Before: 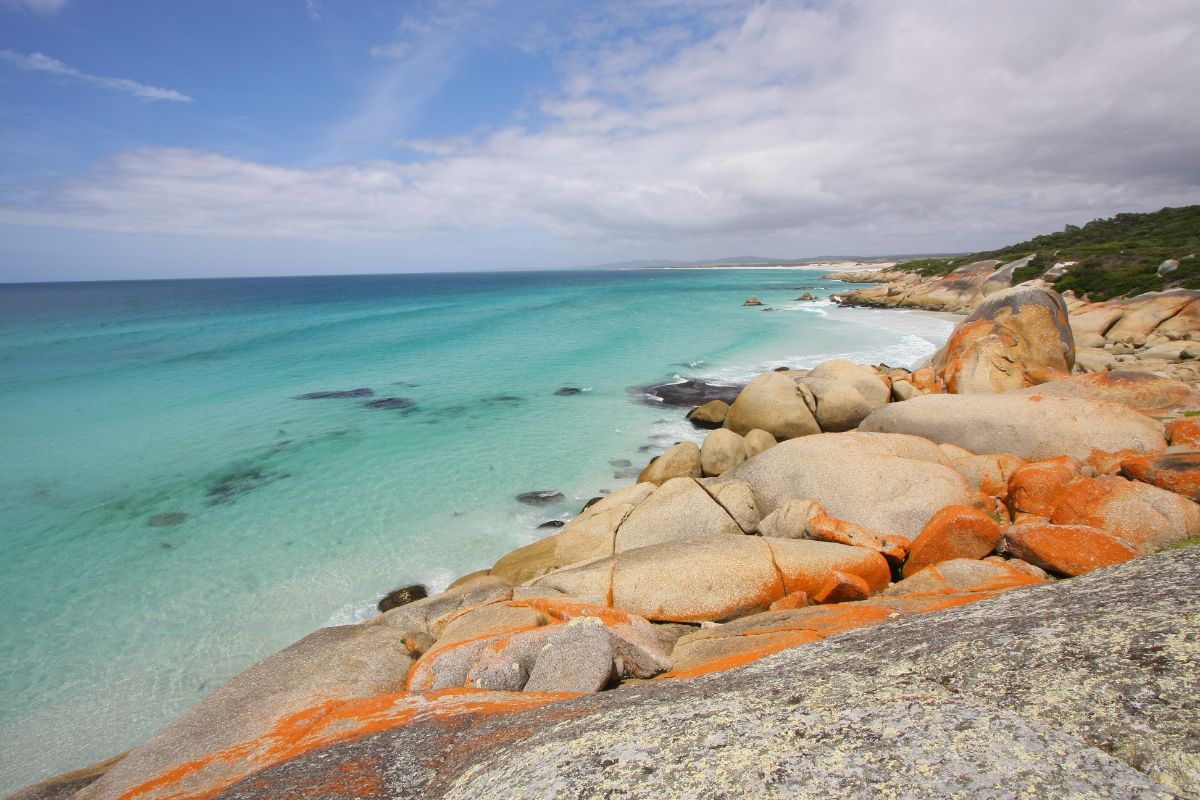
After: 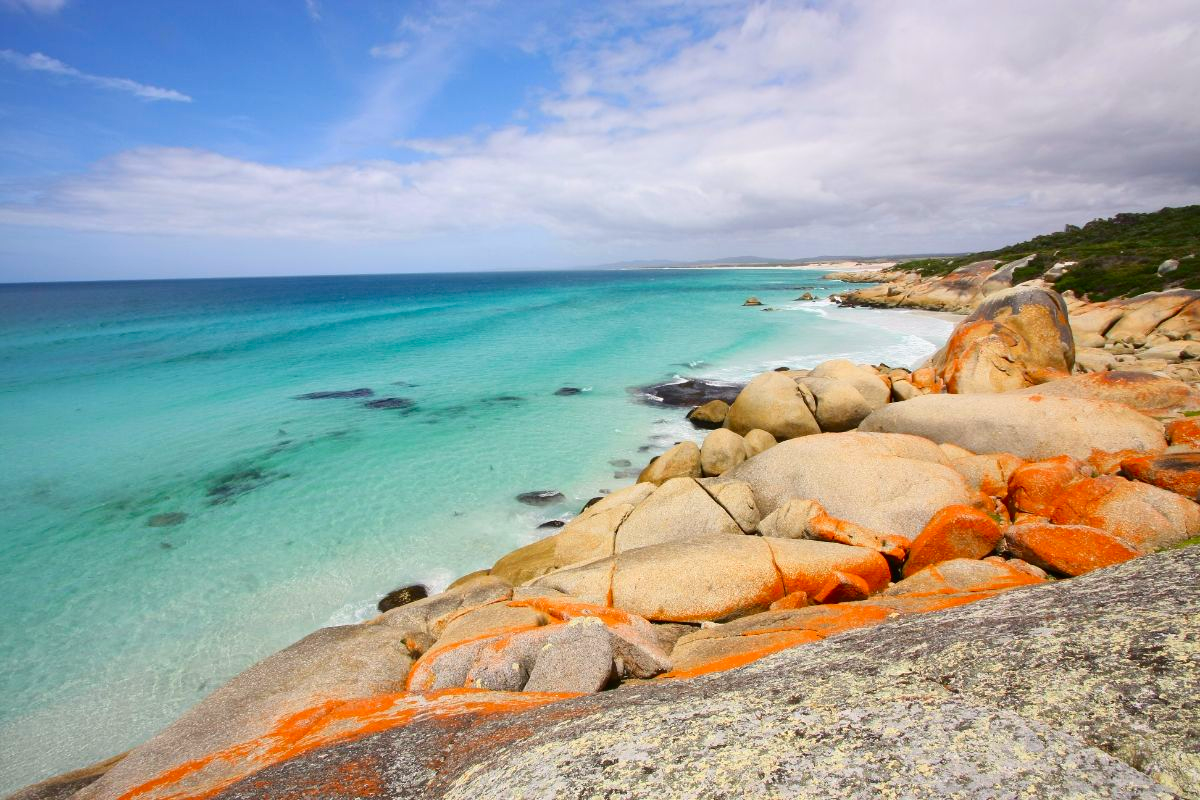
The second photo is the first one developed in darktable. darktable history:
contrast brightness saturation: contrast 0.17, saturation 0.318
